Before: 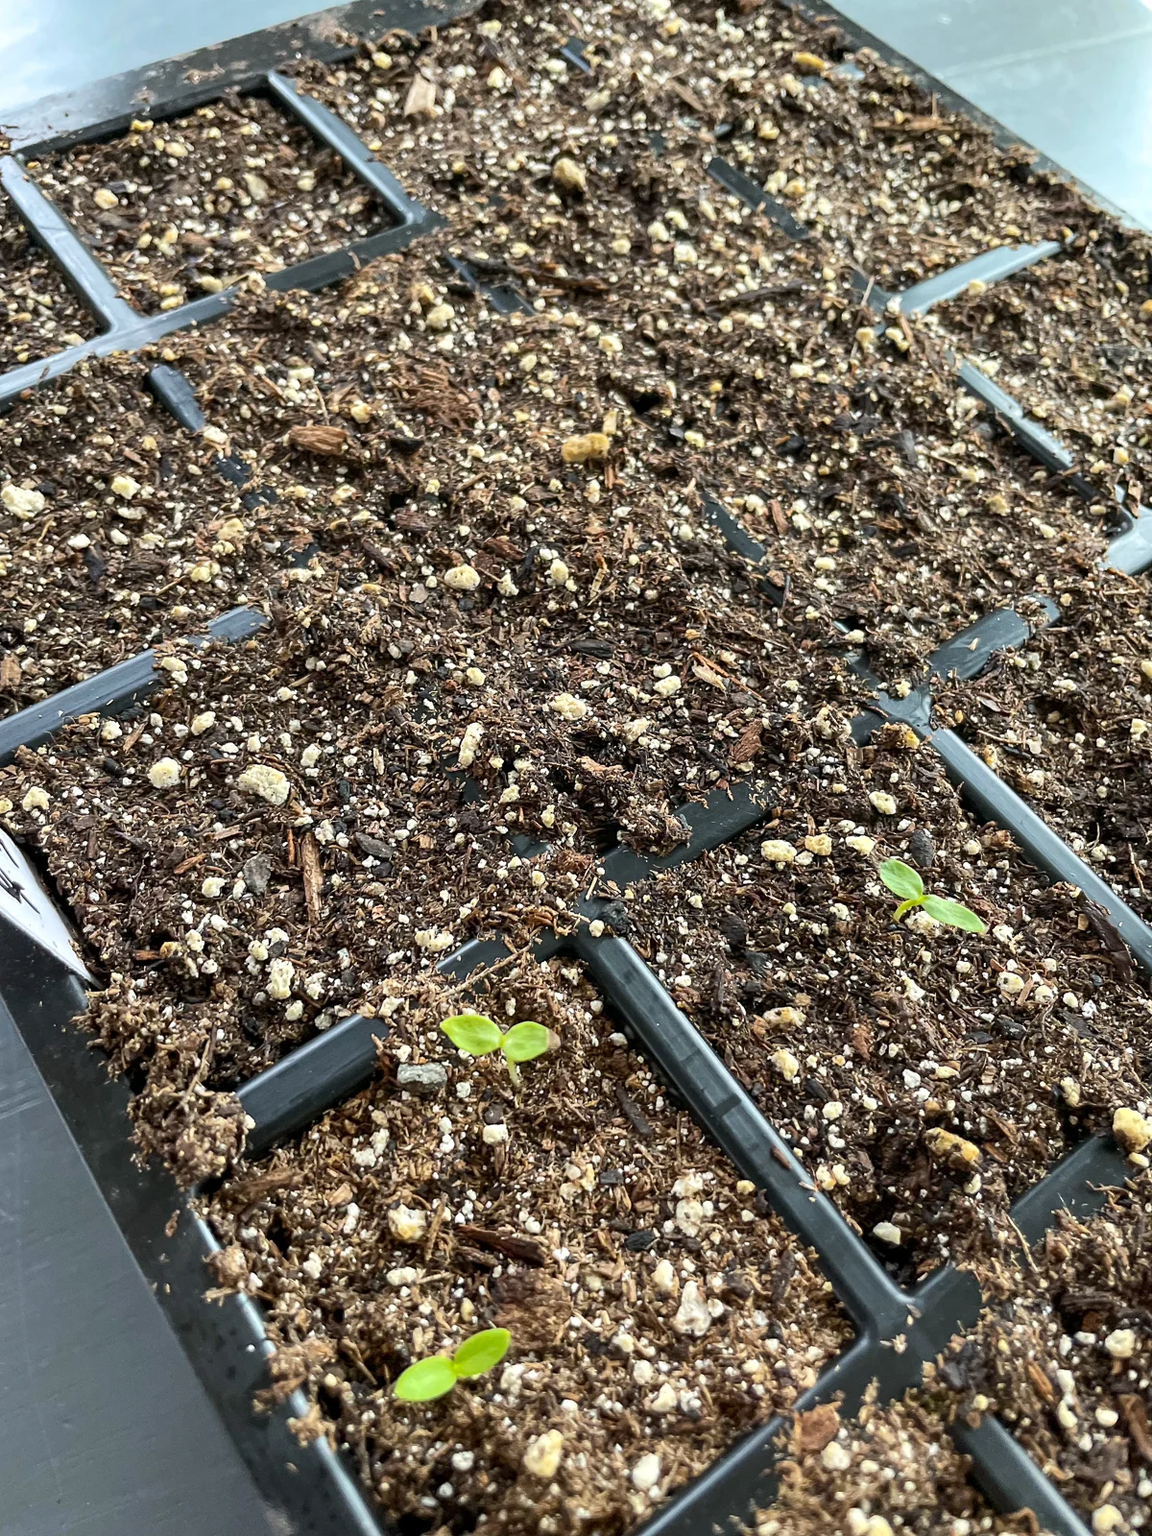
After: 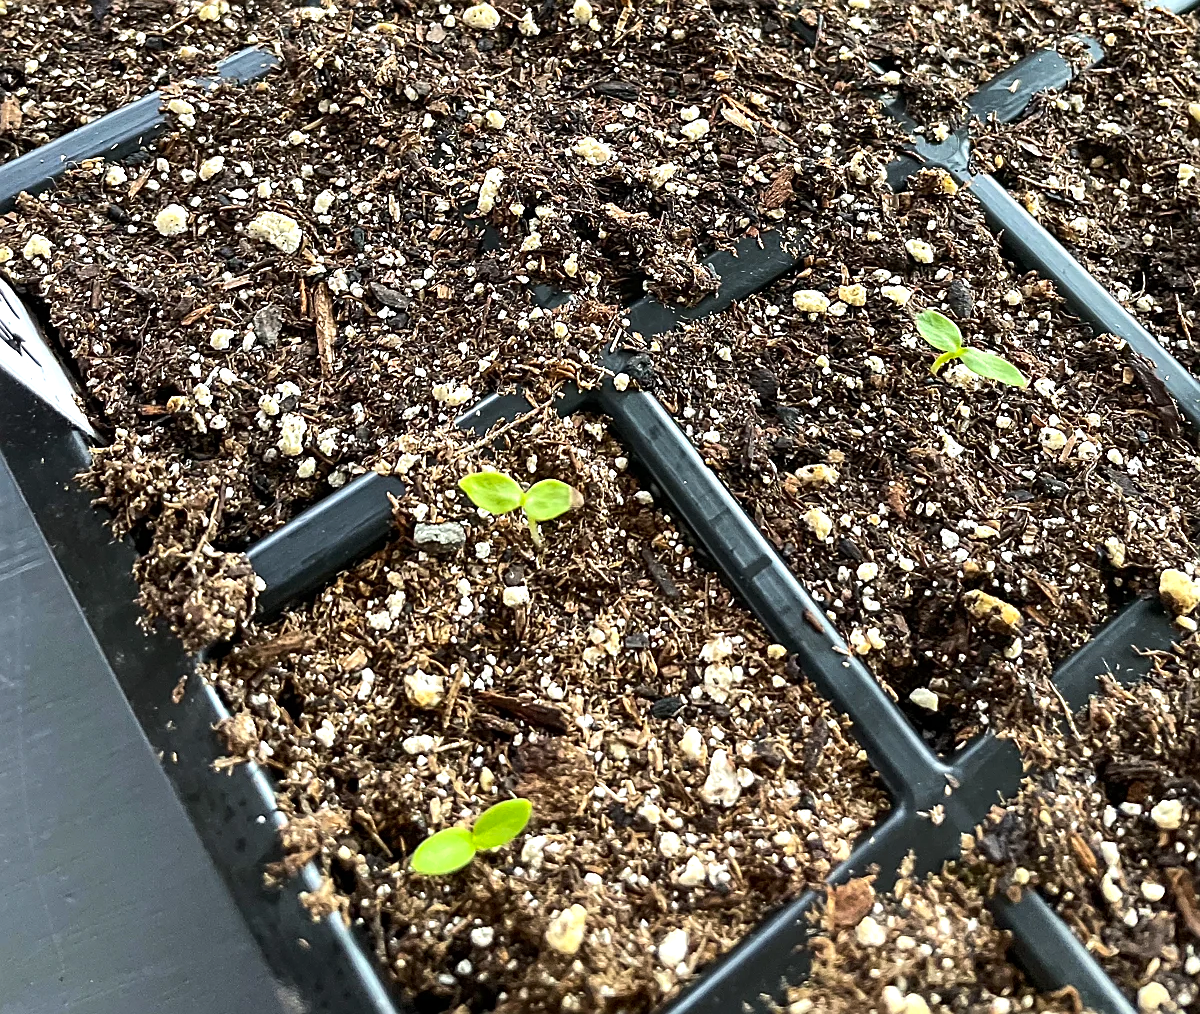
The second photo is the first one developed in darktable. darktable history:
crop and rotate: top 36.584%
contrast brightness saturation: saturation 0.099
sharpen: on, module defaults
tone equalizer: -8 EV -0.395 EV, -7 EV -0.366 EV, -6 EV -0.349 EV, -5 EV -0.195 EV, -3 EV 0.21 EV, -2 EV 0.33 EV, -1 EV 0.389 EV, +0 EV 0.438 EV, edges refinement/feathering 500, mask exposure compensation -1.57 EV, preserve details no
